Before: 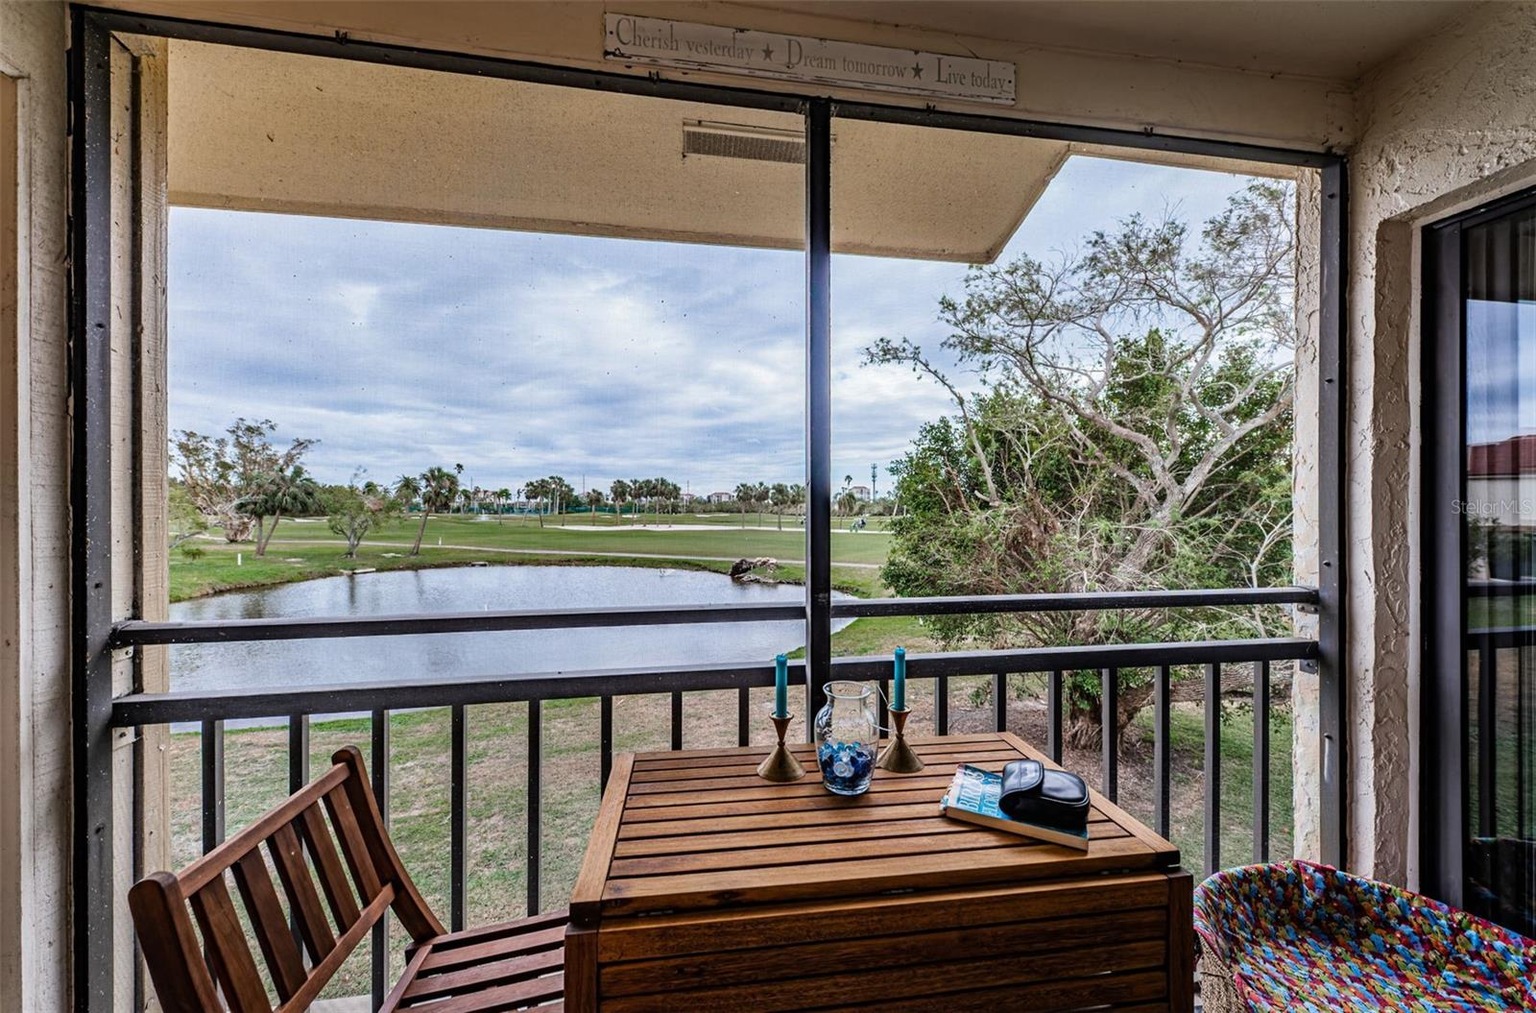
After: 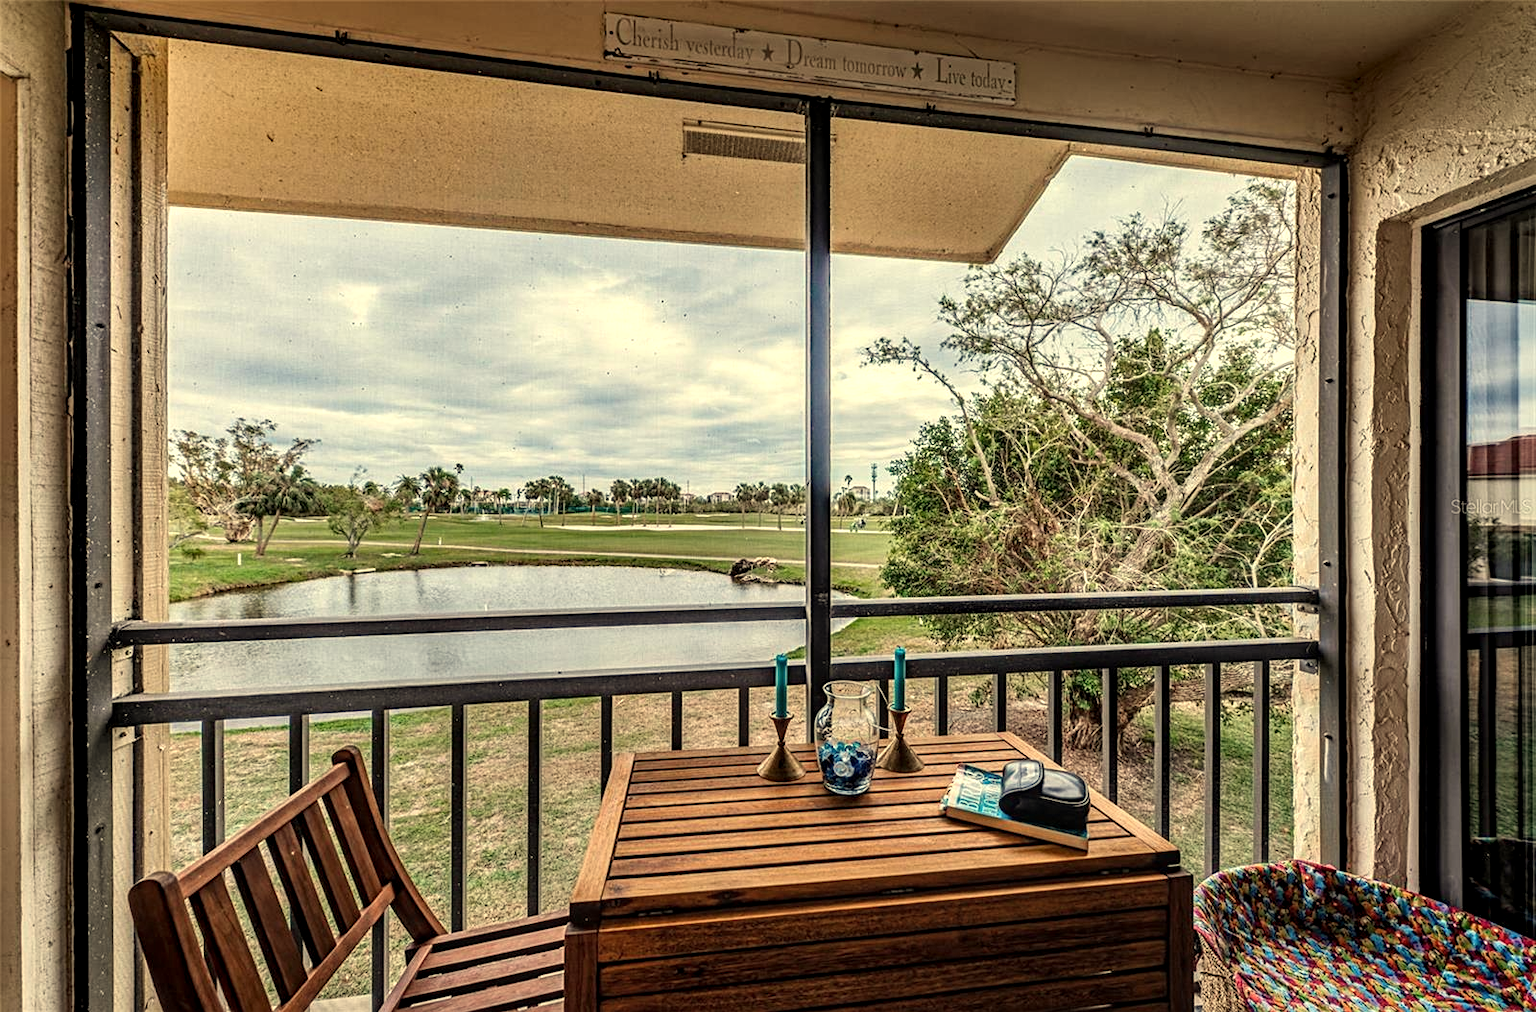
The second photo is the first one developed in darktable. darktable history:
white balance: red 1.08, blue 0.791
exposure: exposure 0.217 EV, compensate highlight preservation false
sharpen: amount 0.2
local contrast: detail 130%
